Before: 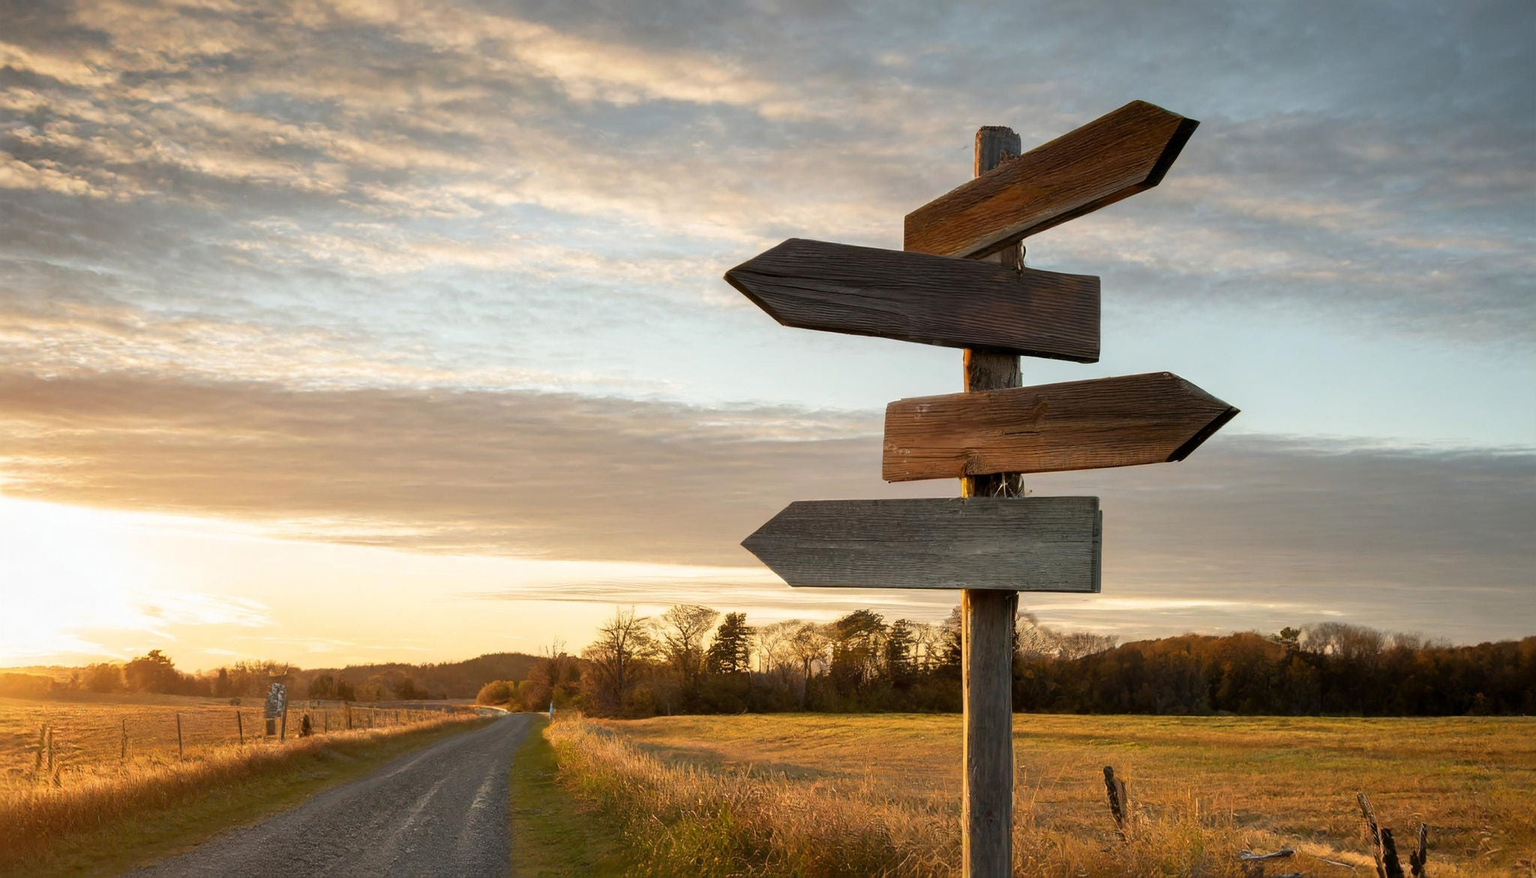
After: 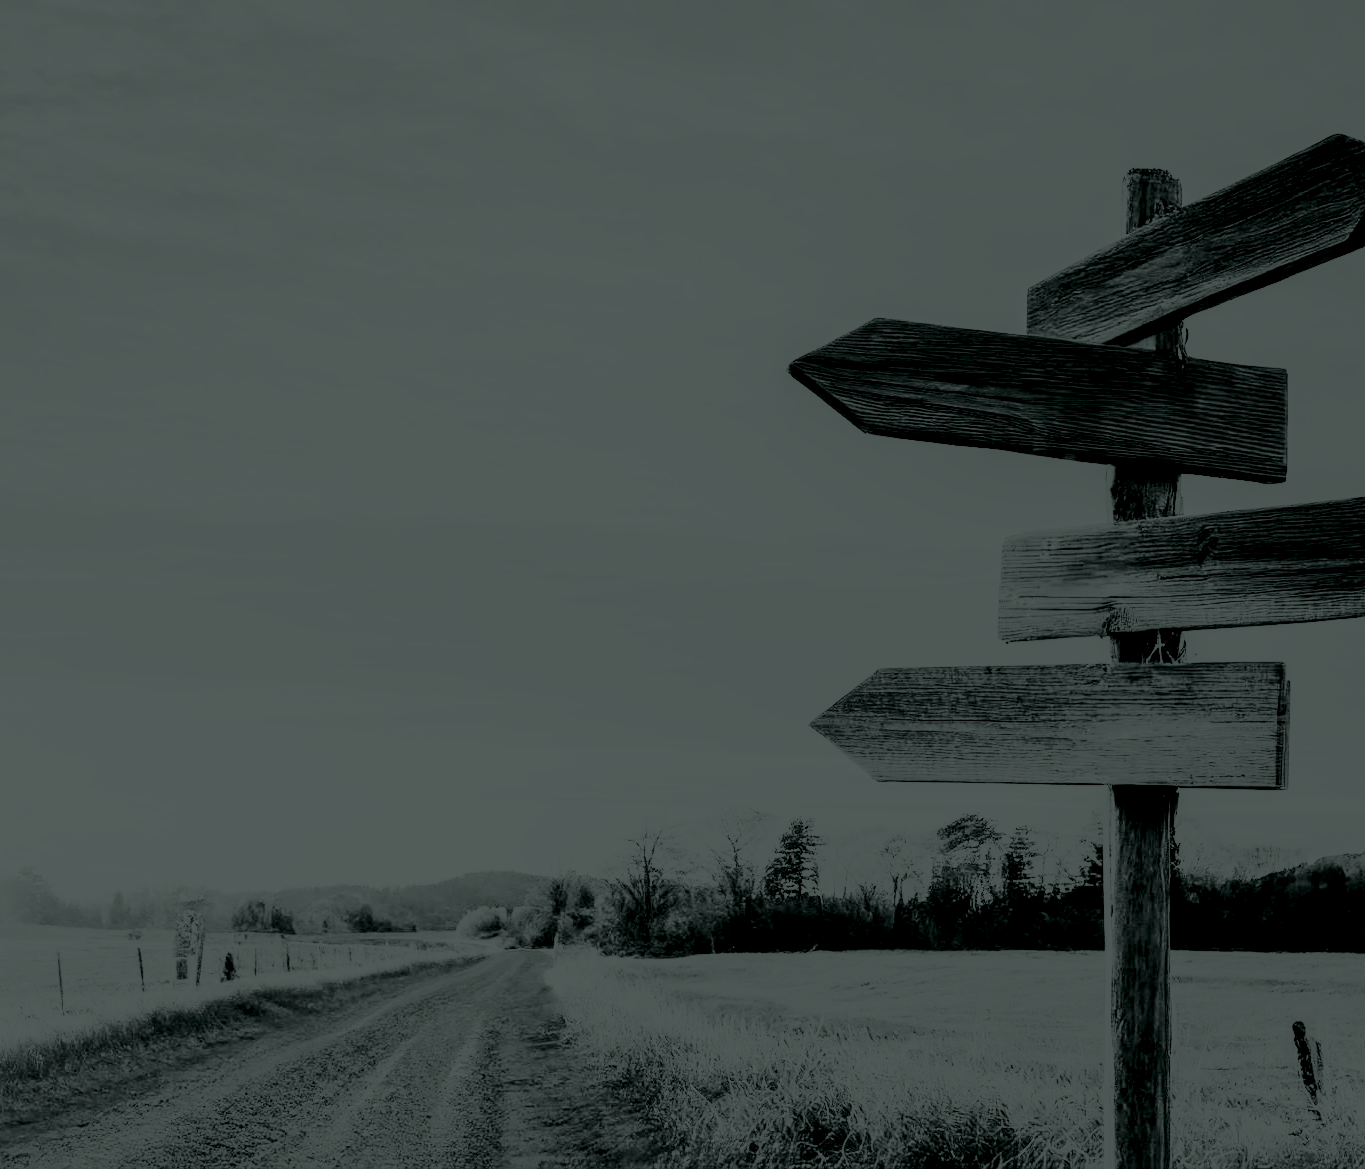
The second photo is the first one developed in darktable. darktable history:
crop and rotate: left 8.786%, right 24.548%
contrast brightness saturation: contrast -0.1, brightness 0.05, saturation 0.08
rgb curve: curves: ch0 [(0, 0) (0.21, 0.15) (0.24, 0.21) (0.5, 0.75) (0.75, 0.96) (0.89, 0.99) (1, 1)]; ch1 [(0, 0.02) (0.21, 0.13) (0.25, 0.2) (0.5, 0.67) (0.75, 0.9) (0.89, 0.97) (1, 1)]; ch2 [(0, 0.02) (0.21, 0.13) (0.25, 0.2) (0.5, 0.67) (0.75, 0.9) (0.89, 0.97) (1, 1)], compensate middle gray true
local contrast: on, module defaults
tone curve: curves: ch0 [(0, 0) (0.003, 0.005) (0.011, 0.006) (0.025, 0.004) (0.044, 0.004) (0.069, 0.007) (0.1, 0.014) (0.136, 0.018) (0.177, 0.034) (0.224, 0.065) (0.277, 0.089) (0.335, 0.143) (0.399, 0.219) (0.468, 0.327) (0.543, 0.455) (0.623, 0.63) (0.709, 0.786) (0.801, 0.87) (0.898, 0.922) (1, 1)], preserve colors none
colorize: hue 90°, saturation 19%, lightness 1.59%, version 1
exposure: black level correction 0, exposure 1.2 EV, compensate exposure bias true, compensate highlight preservation false
